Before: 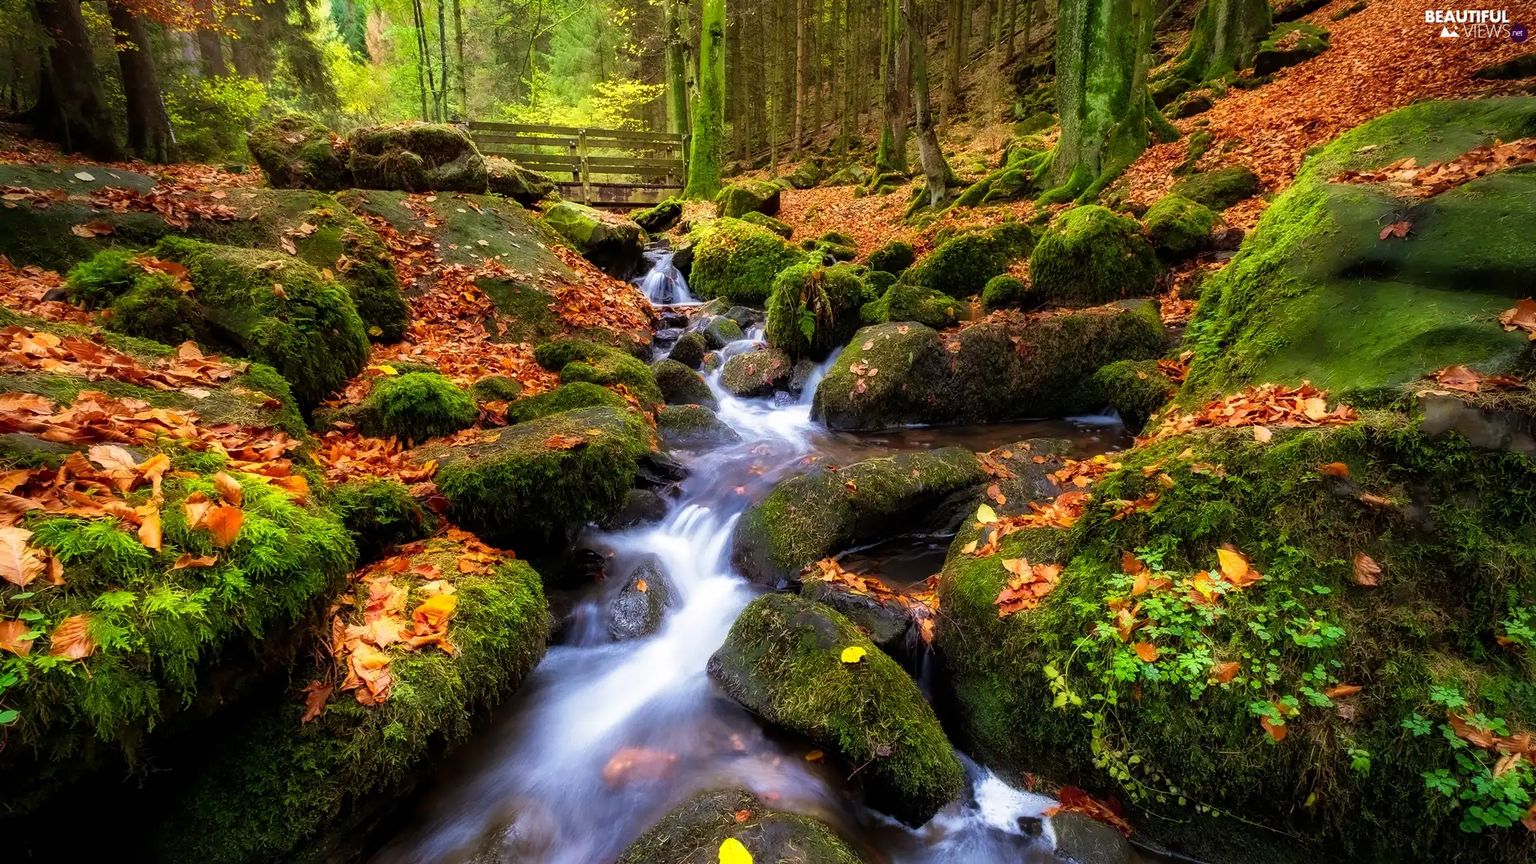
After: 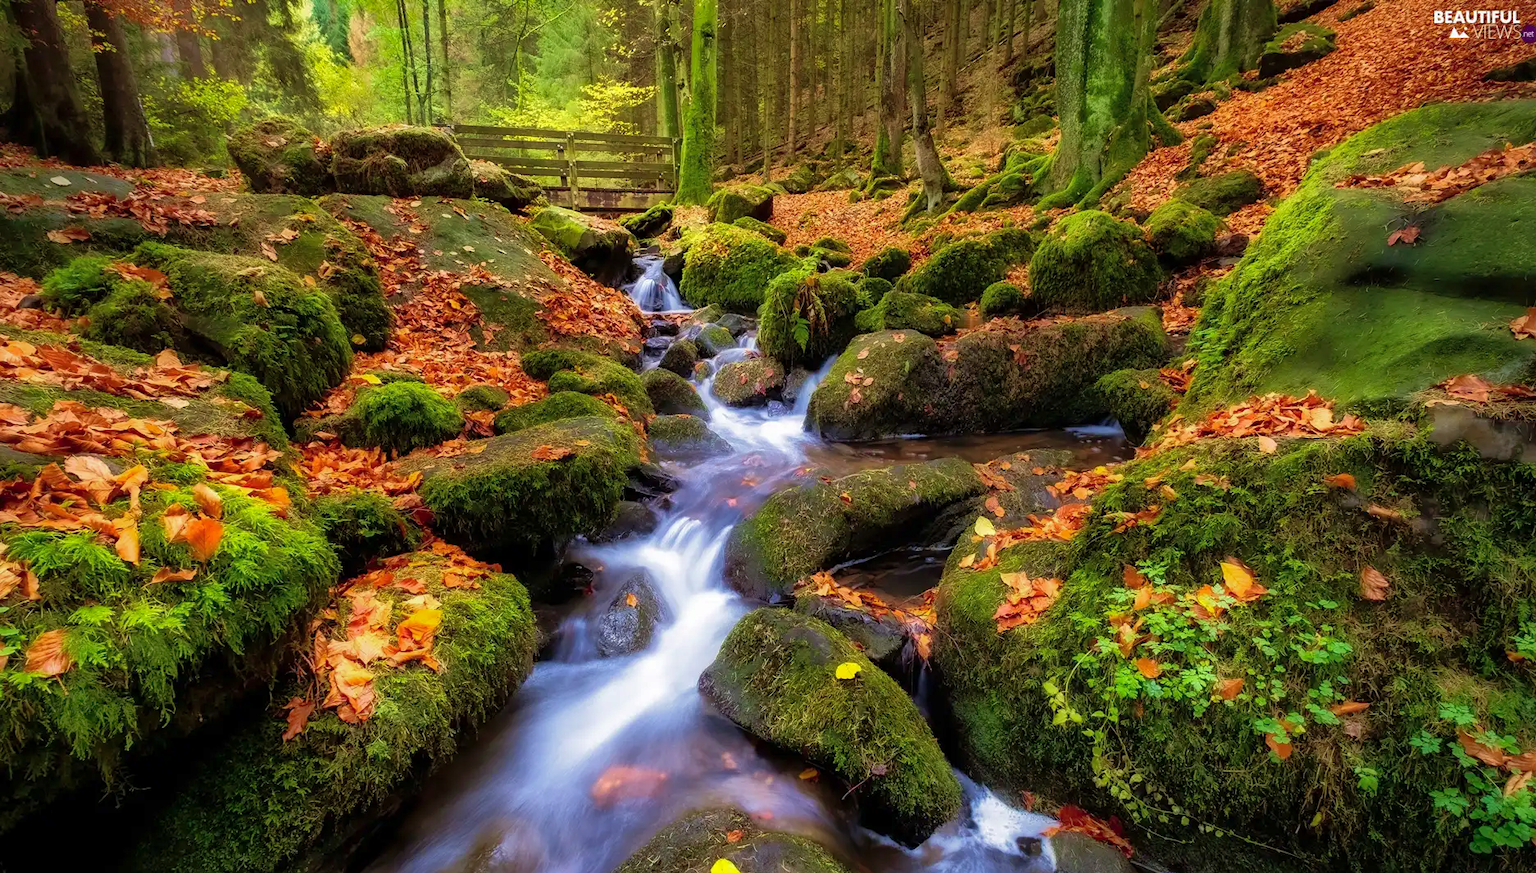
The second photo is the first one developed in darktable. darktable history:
shadows and highlights: highlights color adjustment 0.659%
velvia: on, module defaults
crop and rotate: left 1.695%, right 0.696%, bottom 1.234%
